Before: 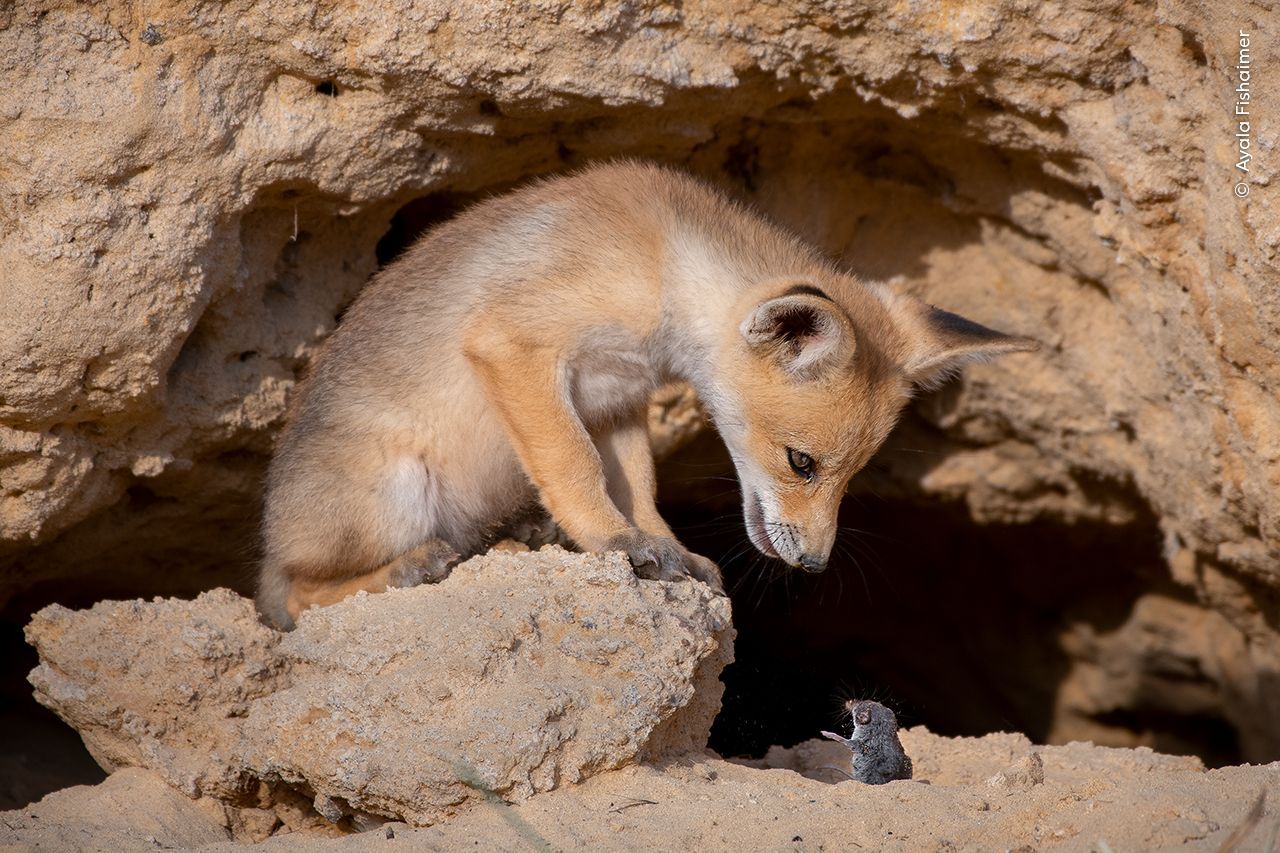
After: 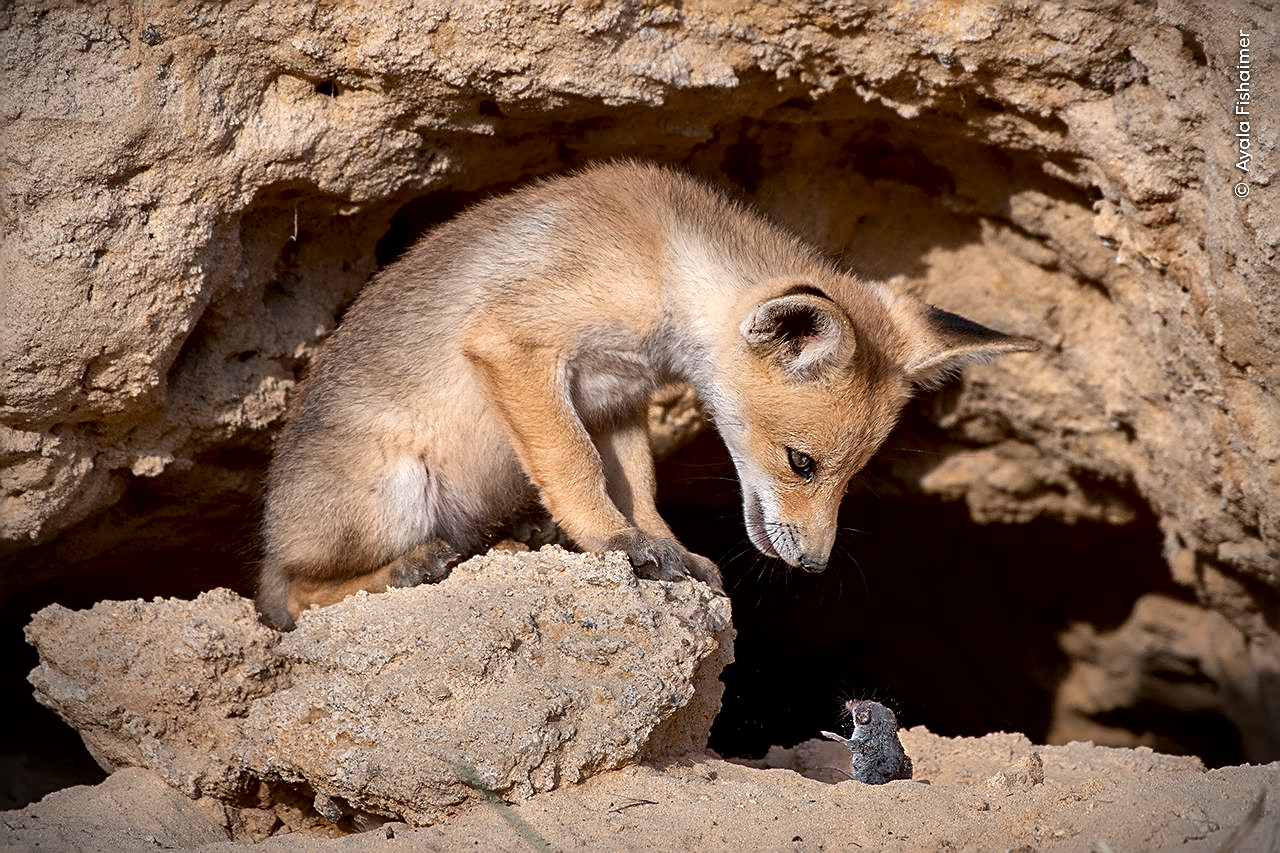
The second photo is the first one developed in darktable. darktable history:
vignetting: on, module defaults
sharpen: on, module defaults
local contrast: mode bilateral grid, contrast 69, coarseness 75, detail 181%, midtone range 0.2
